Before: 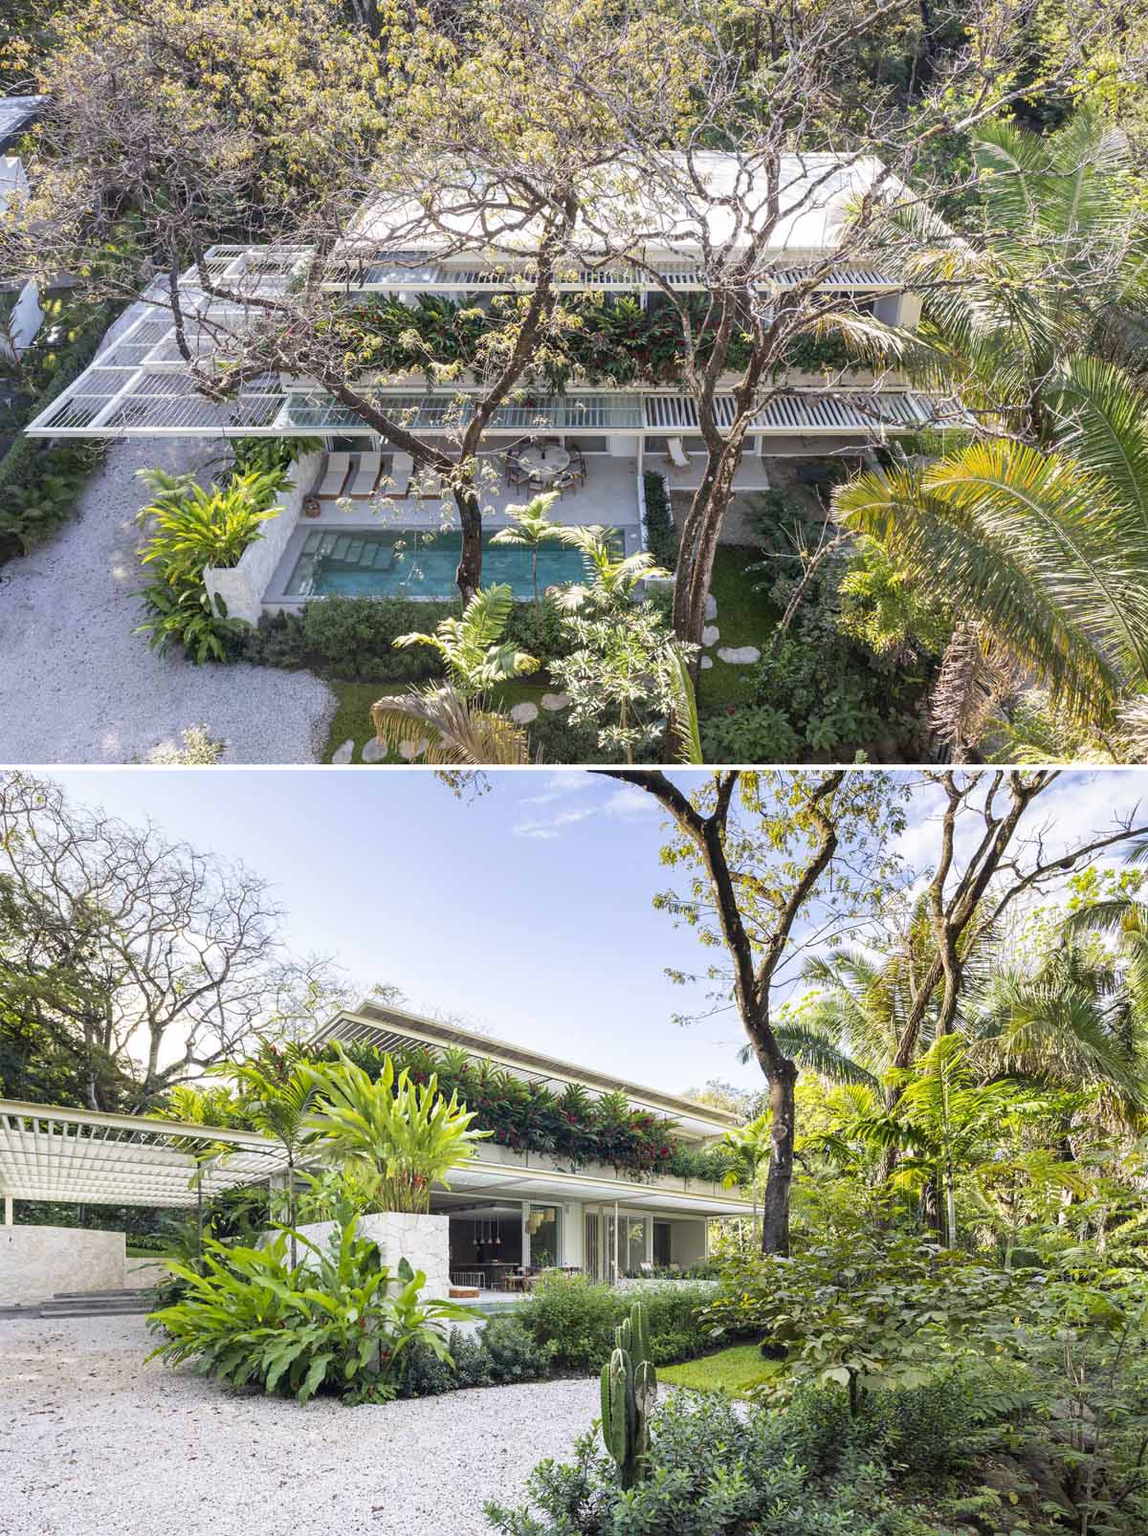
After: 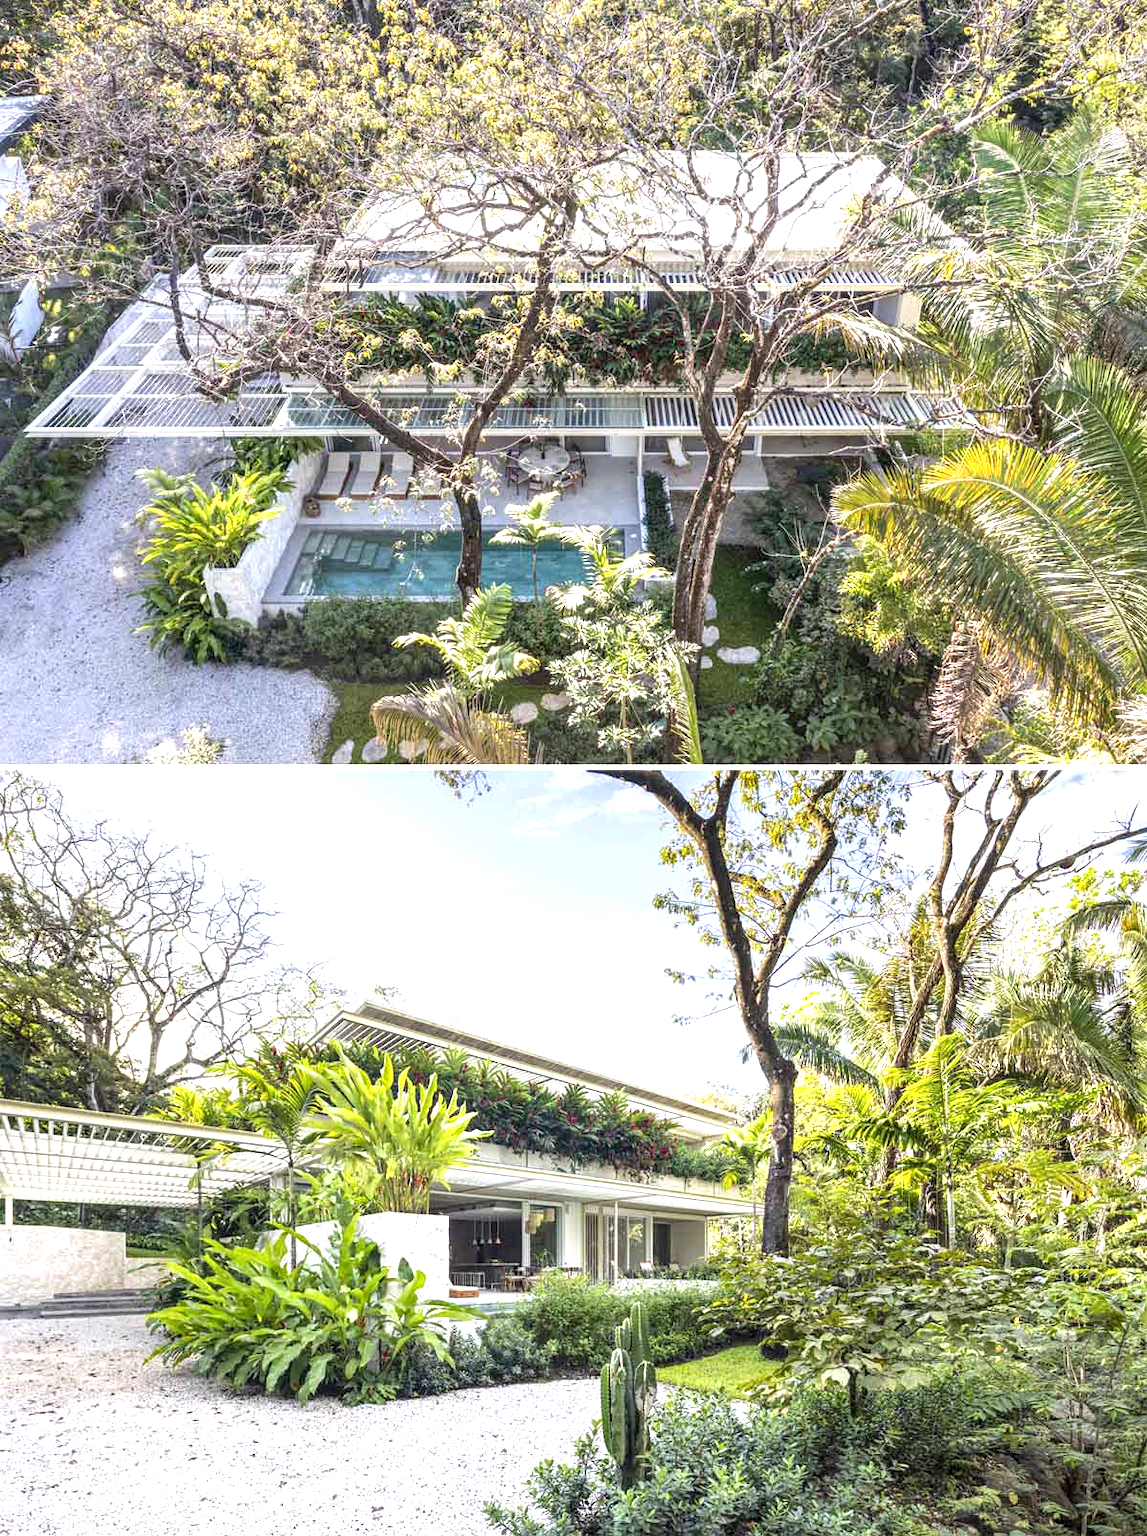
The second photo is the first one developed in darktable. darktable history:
exposure: black level correction 0, exposure 0.693 EV, compensate exposure bias true, compensate highlight preservation false
local contrast: detail 130%
